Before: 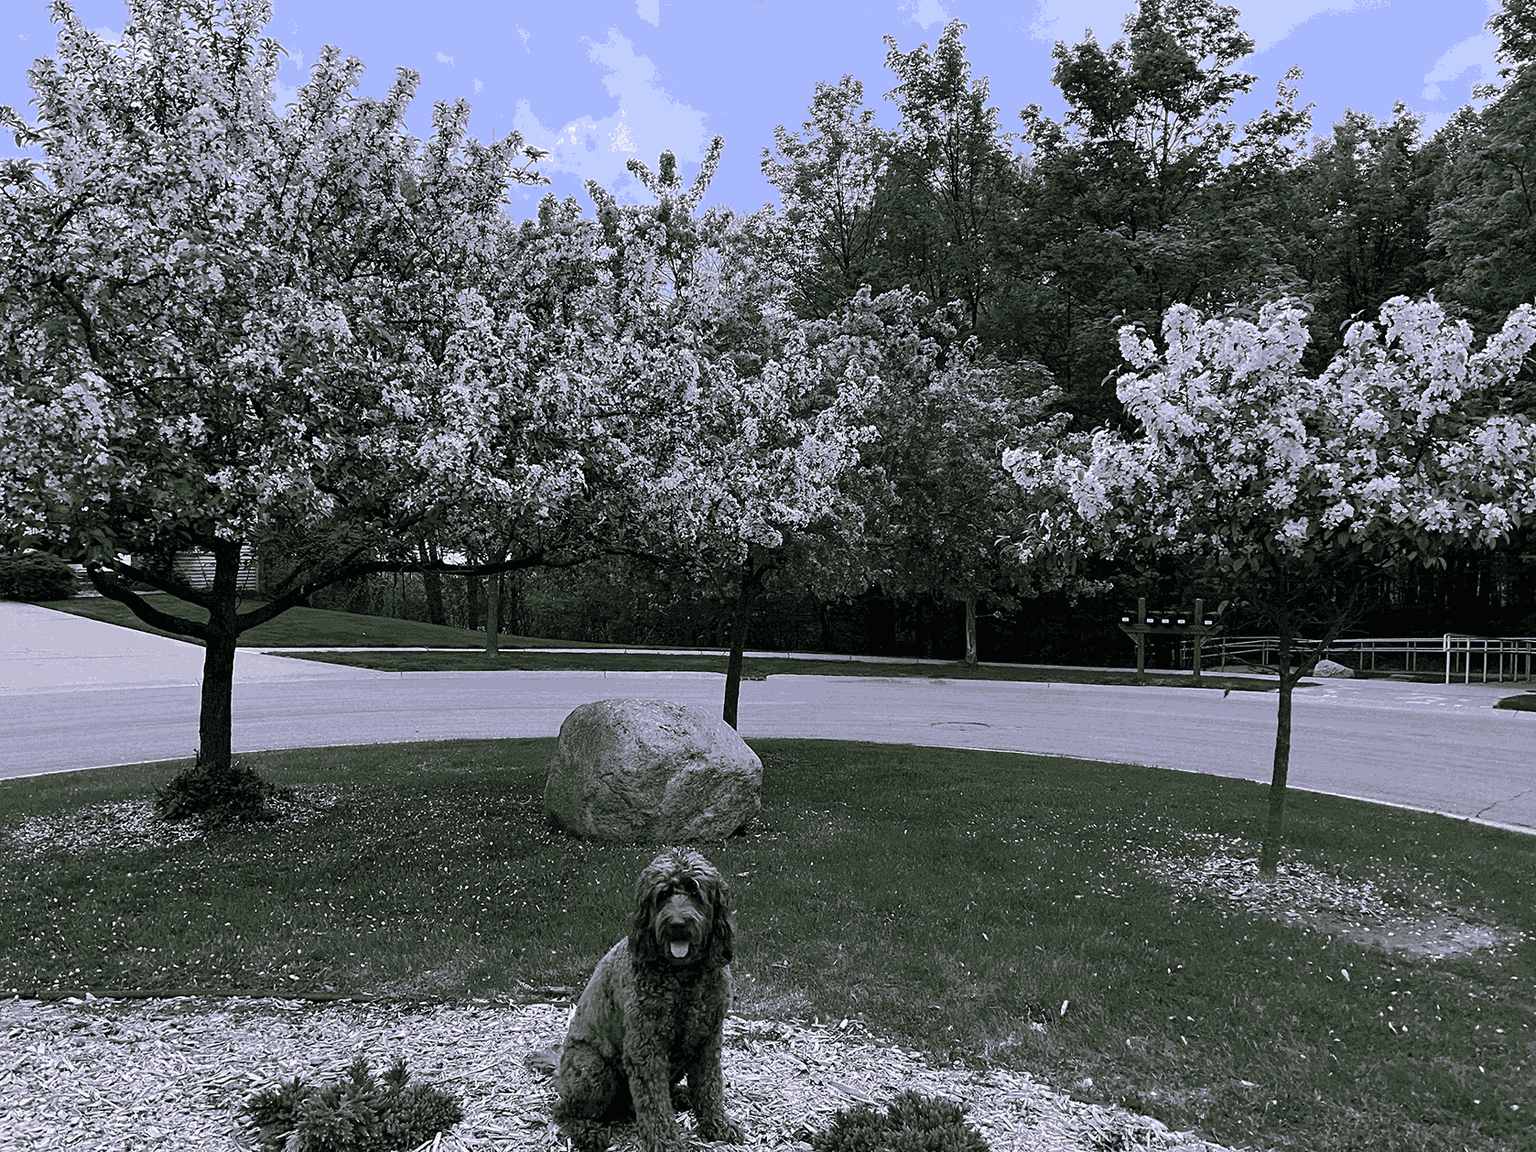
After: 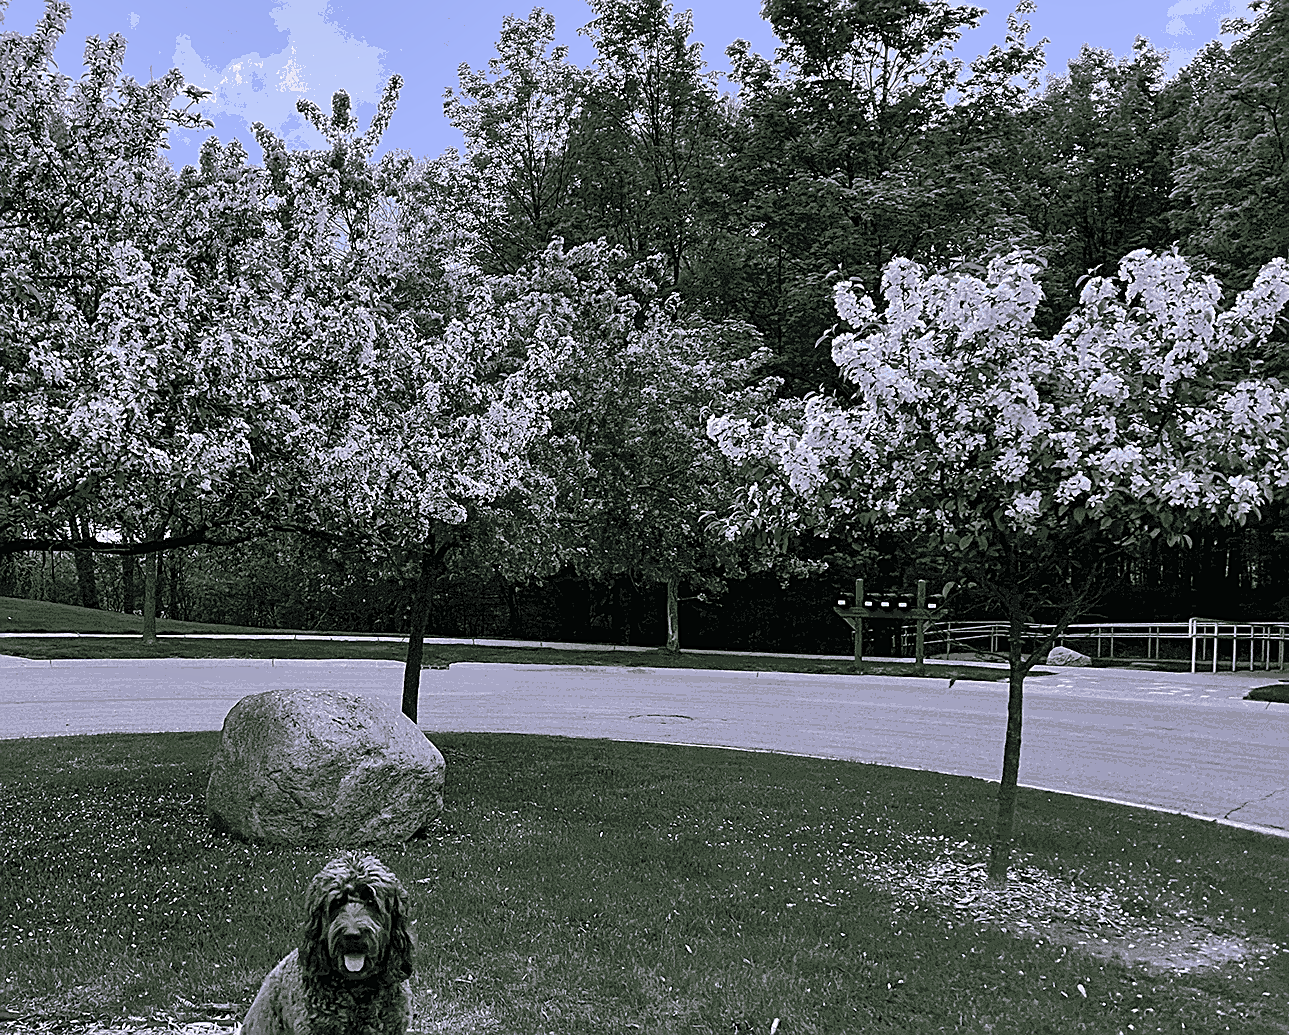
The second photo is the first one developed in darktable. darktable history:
crop: left 23.127%, top 5.901%, bottom 11.76%
shadows and highlights: shadows 48.85, highlights -40.58, soften with gaussian
sharpen: on, module defaults
